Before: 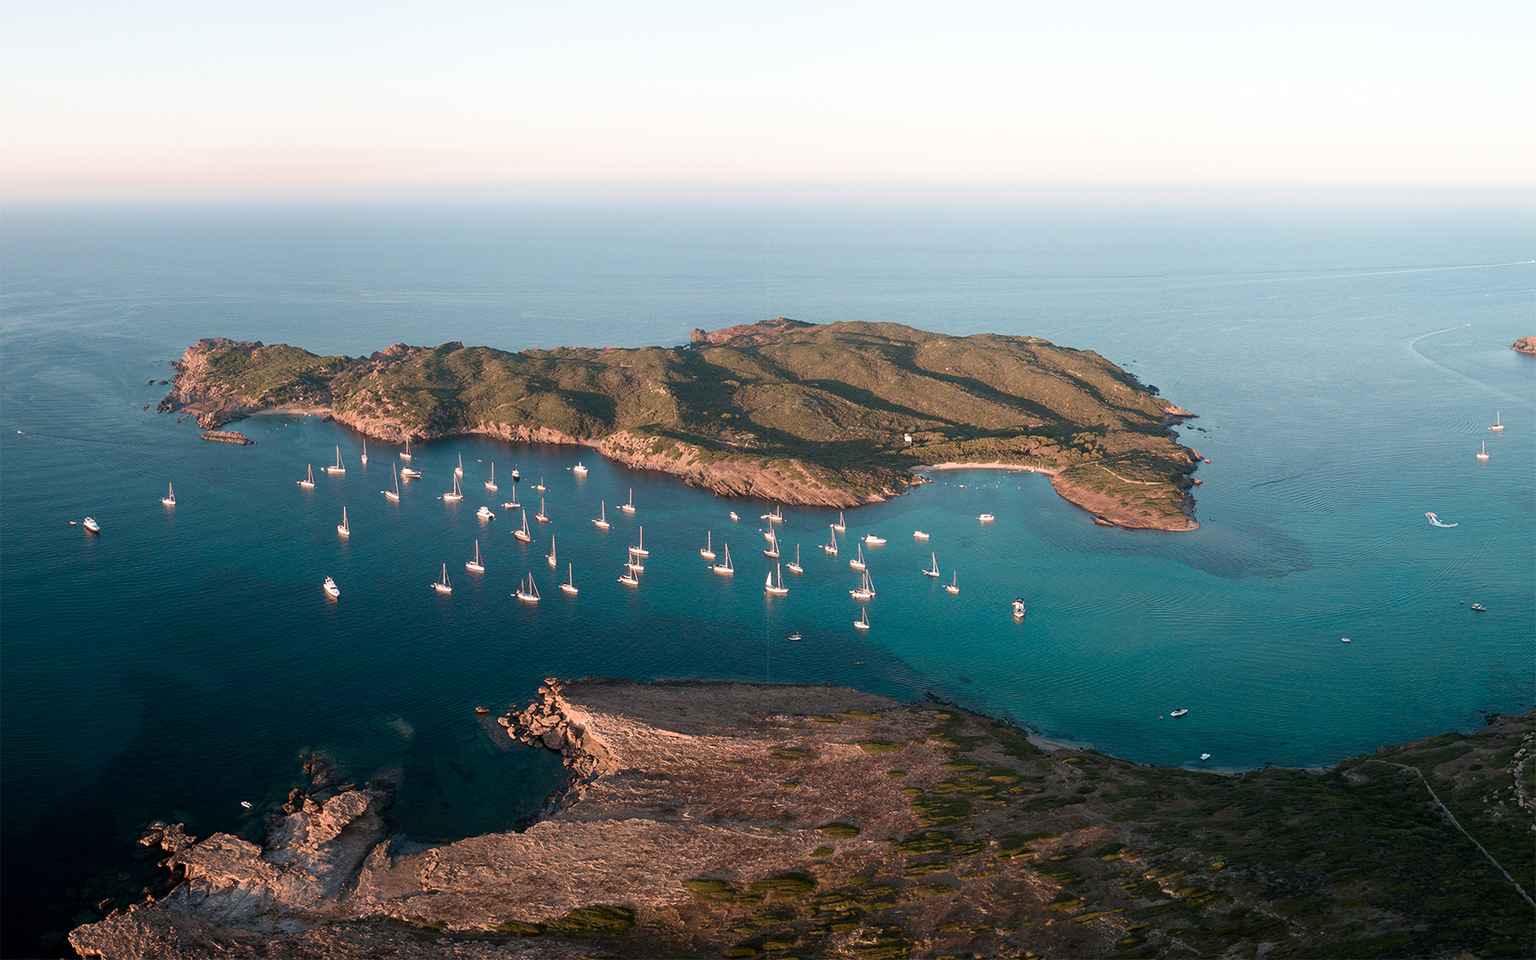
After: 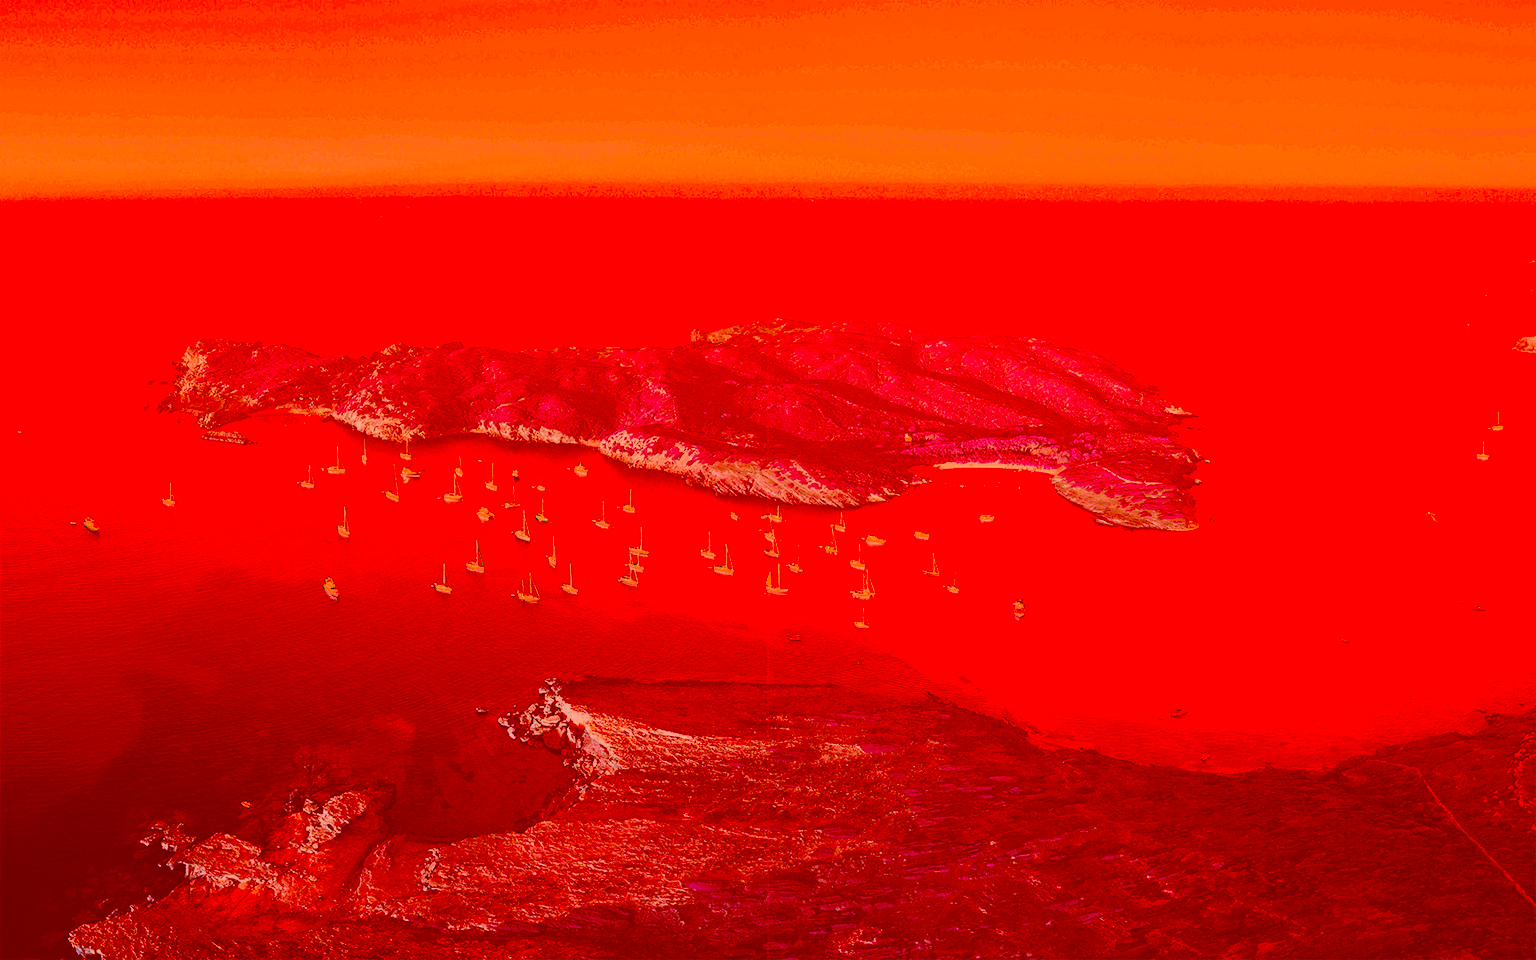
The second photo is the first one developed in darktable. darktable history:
tone equalizer: on, module defaults
color correction: highlights a* -39.5, highlights b* -39.39, shadows a* -39.23, shadows b* -39.72, saturation -2.99
